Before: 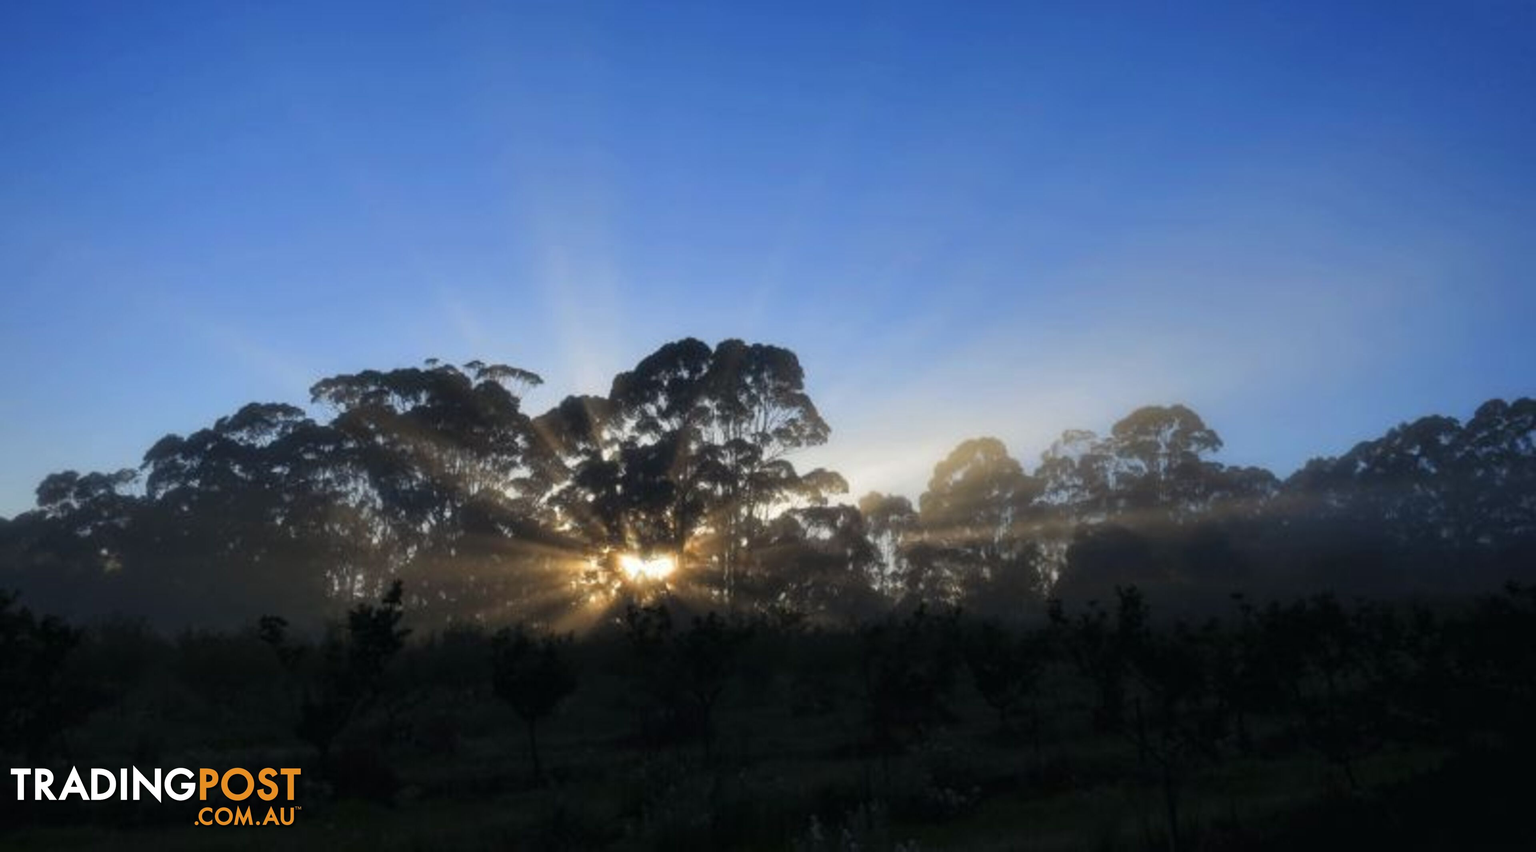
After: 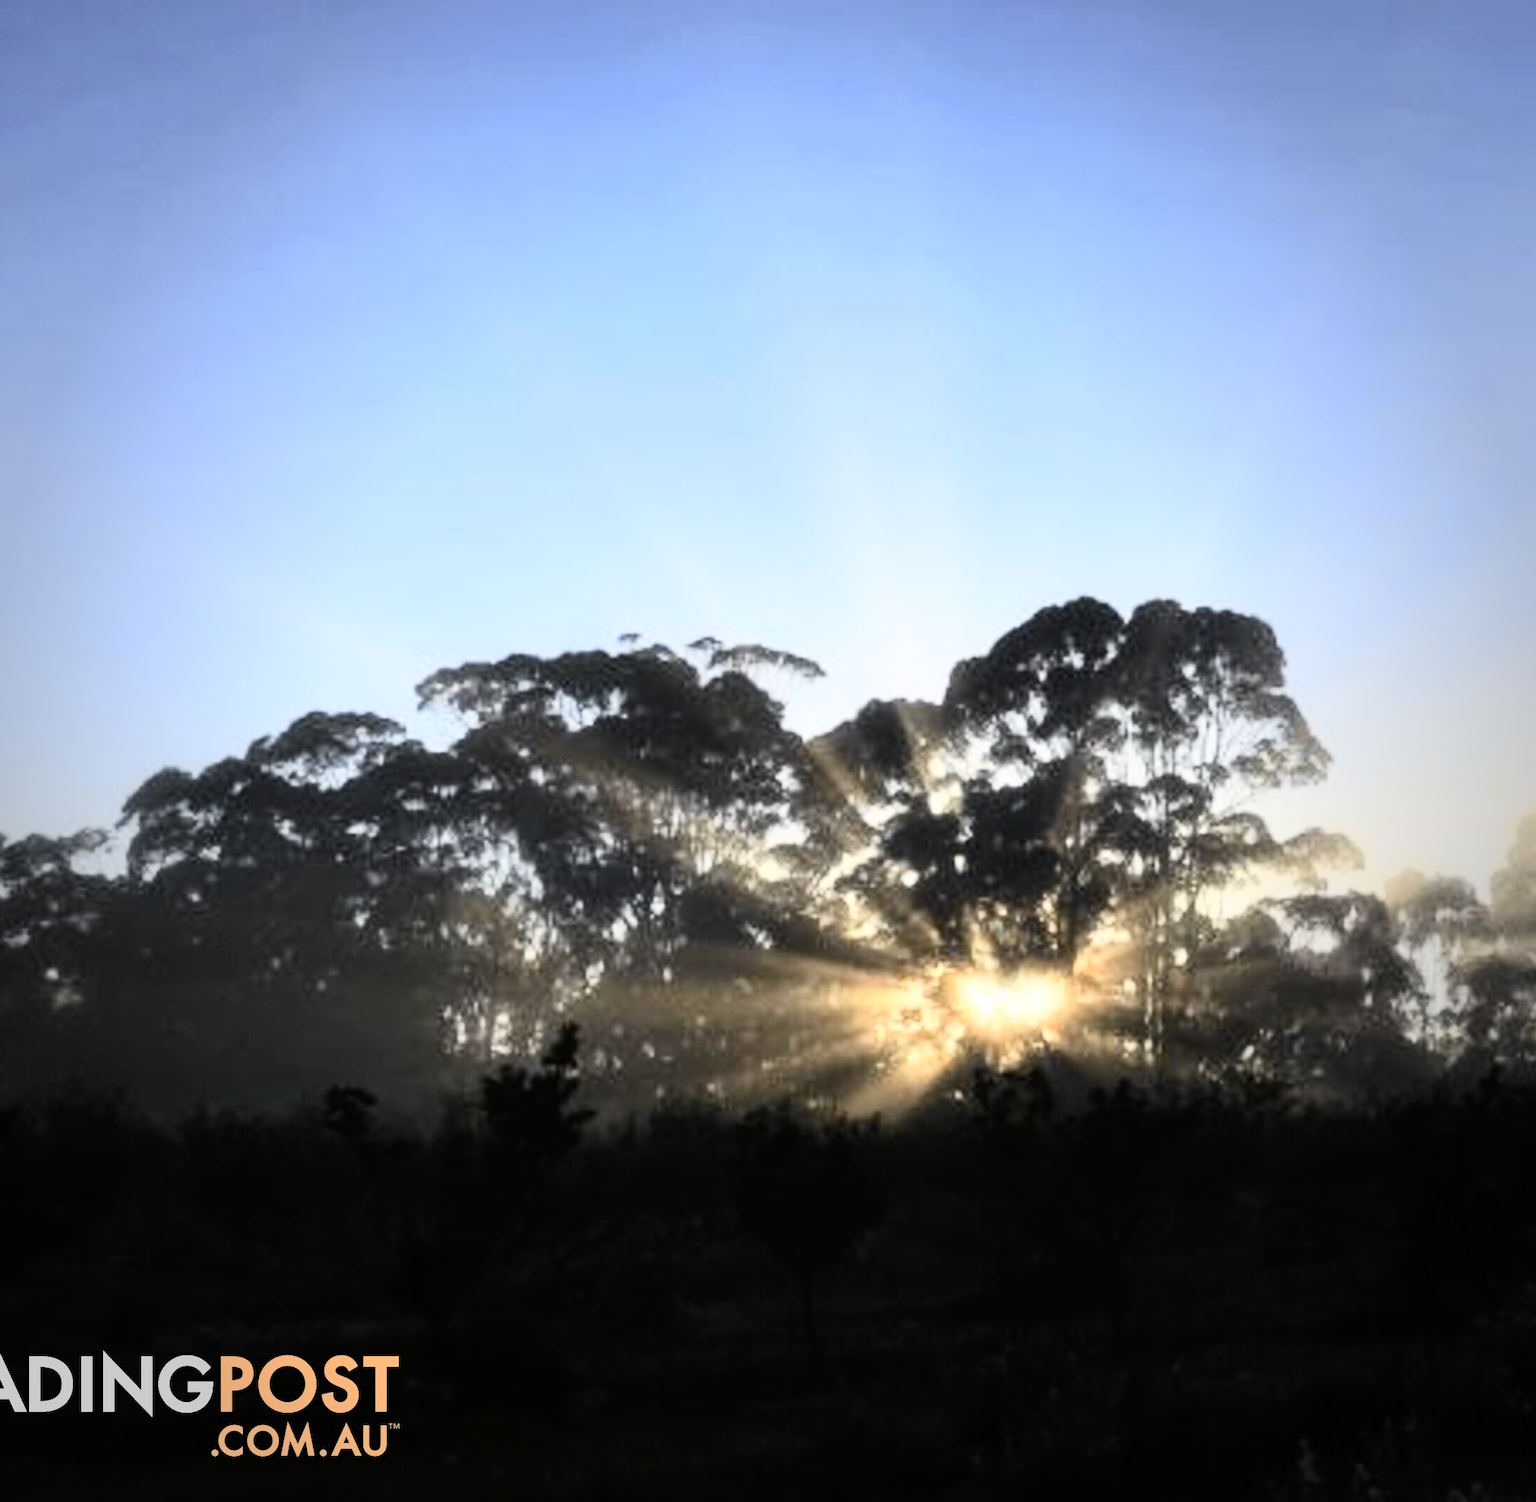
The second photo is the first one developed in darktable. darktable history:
exposure: exposure -0.001 EV, compensate highlight preservation false
vignetting: fall-off start 65.27%, brightness -0.404, saturation -0.291, width/height ratio 0.884
contrast brightness saturation: saturation -0.092
crop: left 4.874%, right 38.408%
base curve: curves: ch0 [(0, 0) (0.007, 0.004) (0.027, 0.03) (0.046, 0.07) (0.207, 0.54) (0.442, 0.872) (0.673, 0.972) (1, 1)]
tone curve: curves: ch0 [(0, 0) (0.765, 0.816) (1, 1)]; ch1 [(0, 0) (0.425, 0.464) (0.5, 0.5) (0.531, 0.522) (0.588, 0.575) (0.994, 0.939)]; ch2 [(0, 0) (0.398, 0.435) (0.455, 0.481) (0.501, 0.504) (0.529, 0.544) (0.584, 0.585) (1, 0.911)], color space Lab, independent channels, preserve colors none
